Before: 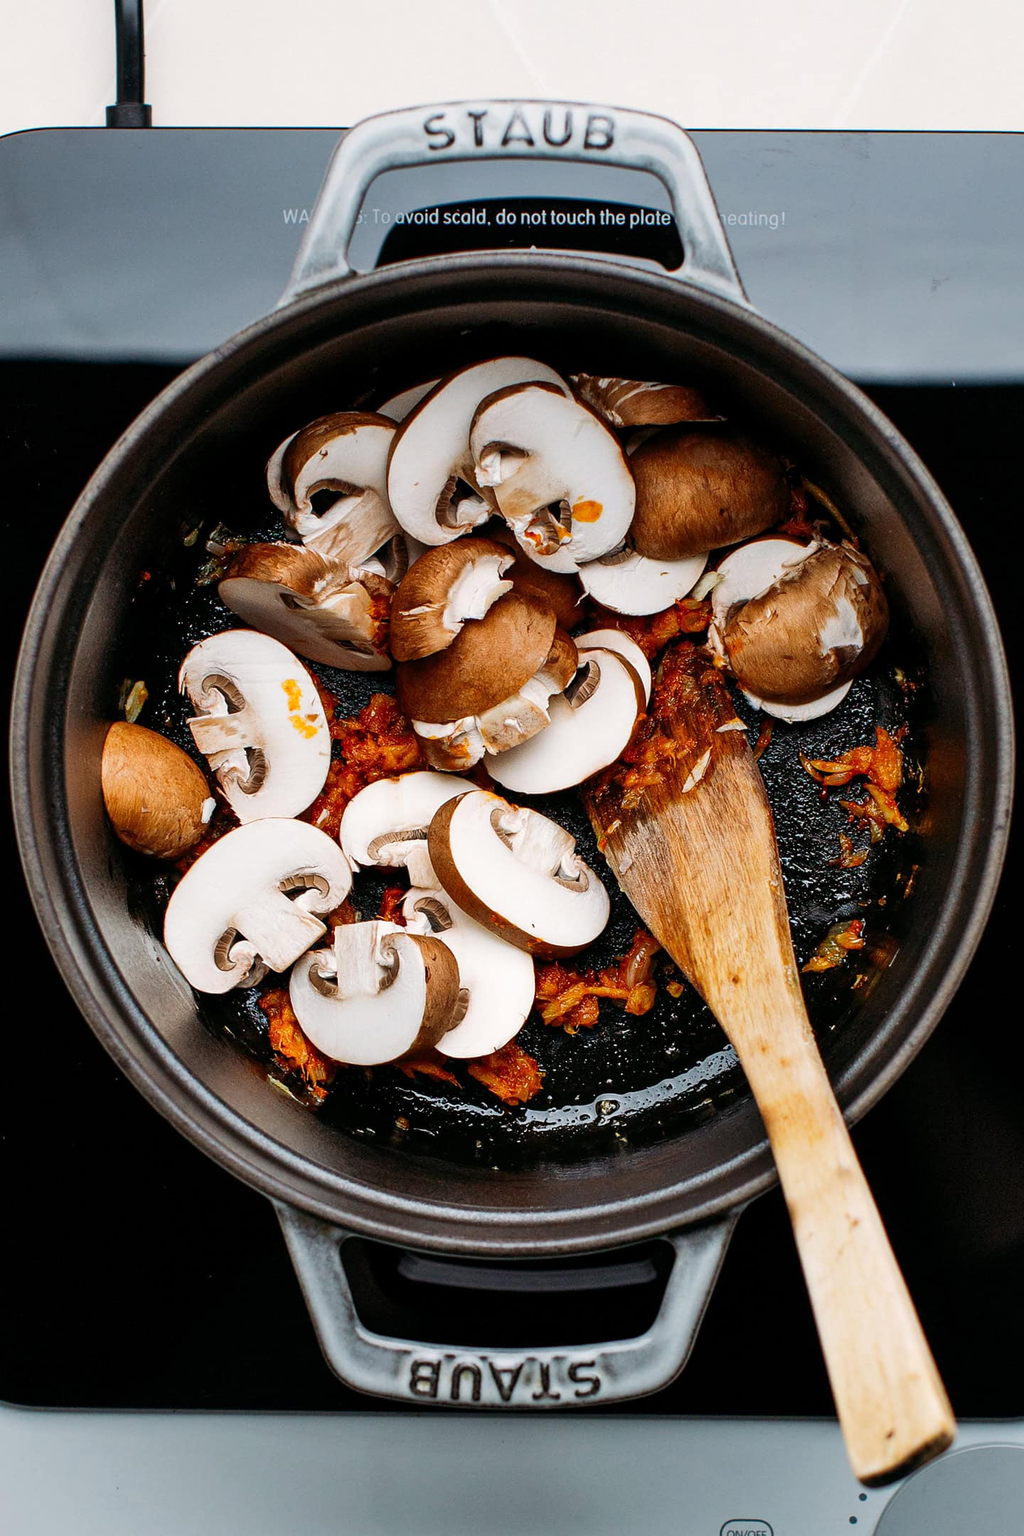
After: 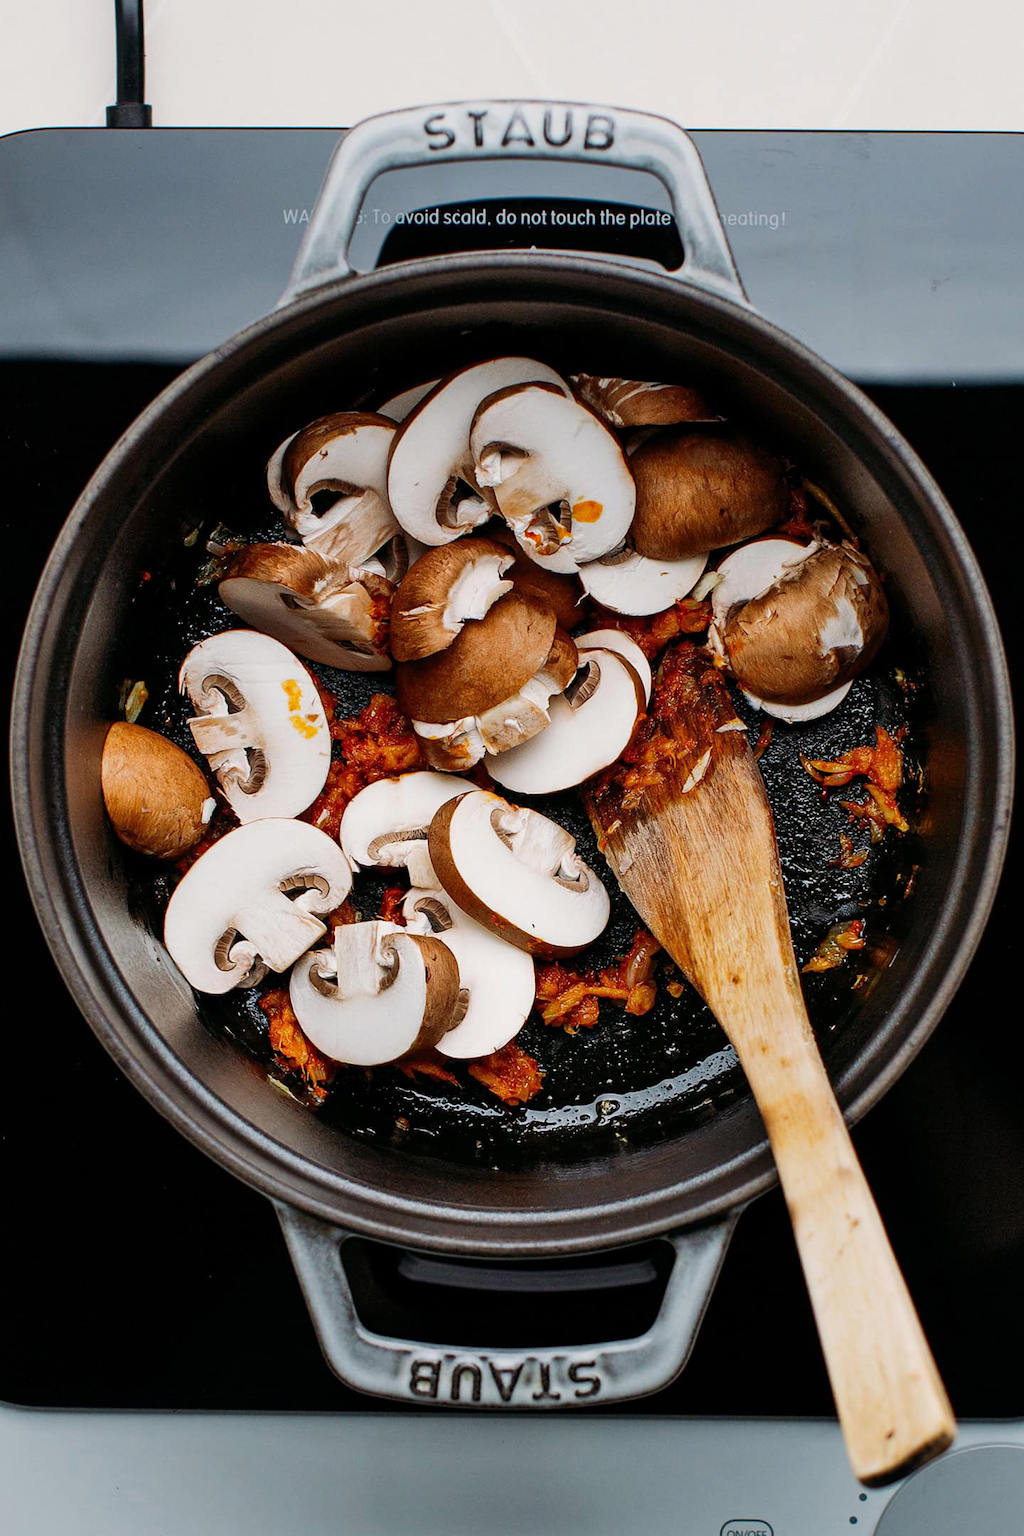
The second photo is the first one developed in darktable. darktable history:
exposure: exposure -0.177 EV, compensate highlight preservation false
rgb levels: preserve colors max RGB
